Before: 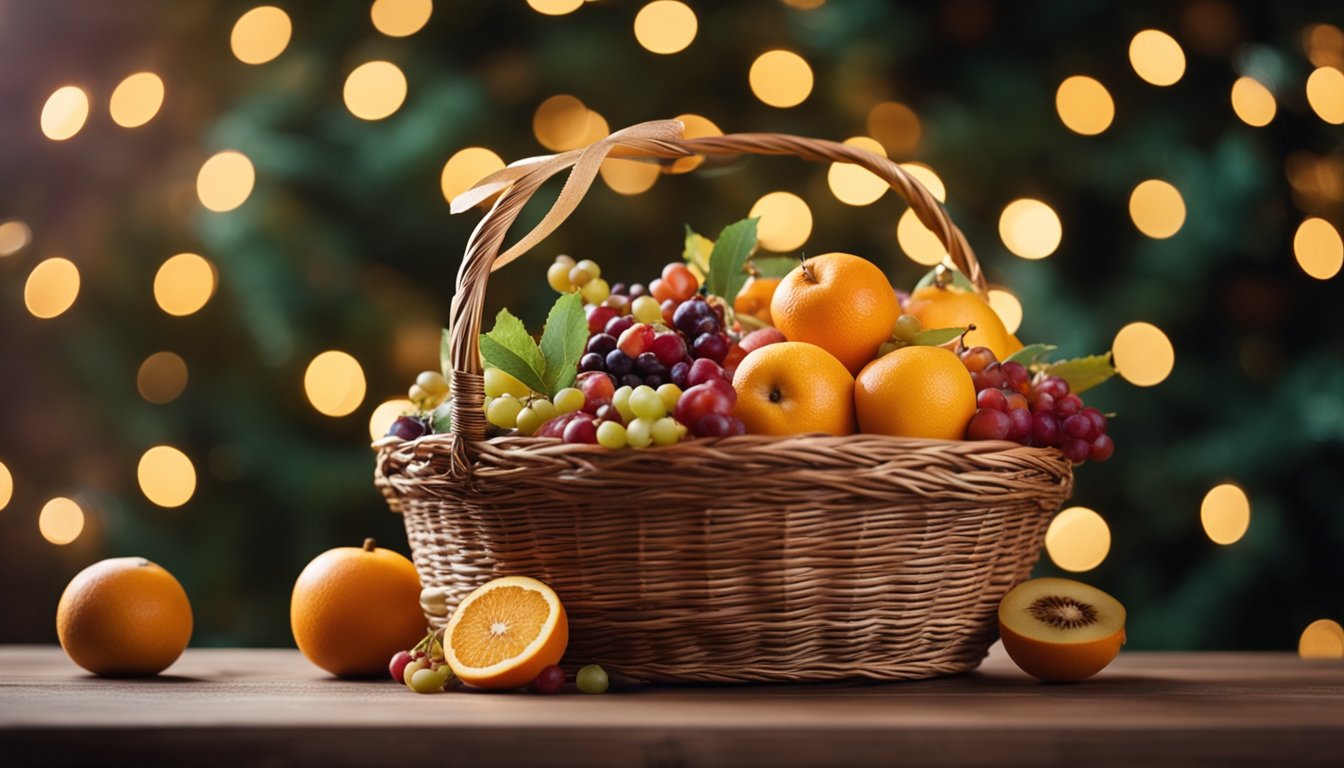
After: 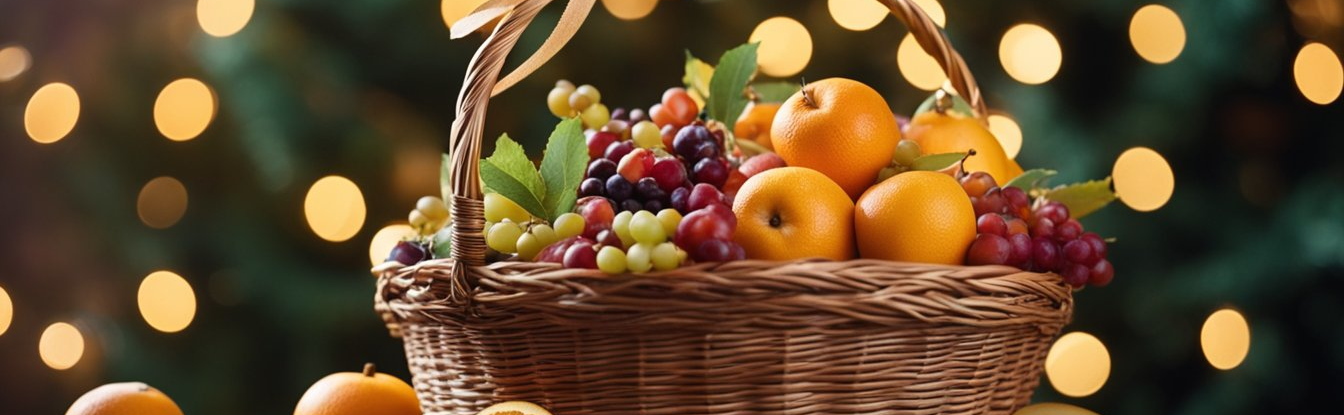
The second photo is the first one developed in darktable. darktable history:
crop and rotate: top 22.818%, bottom 23.026%
